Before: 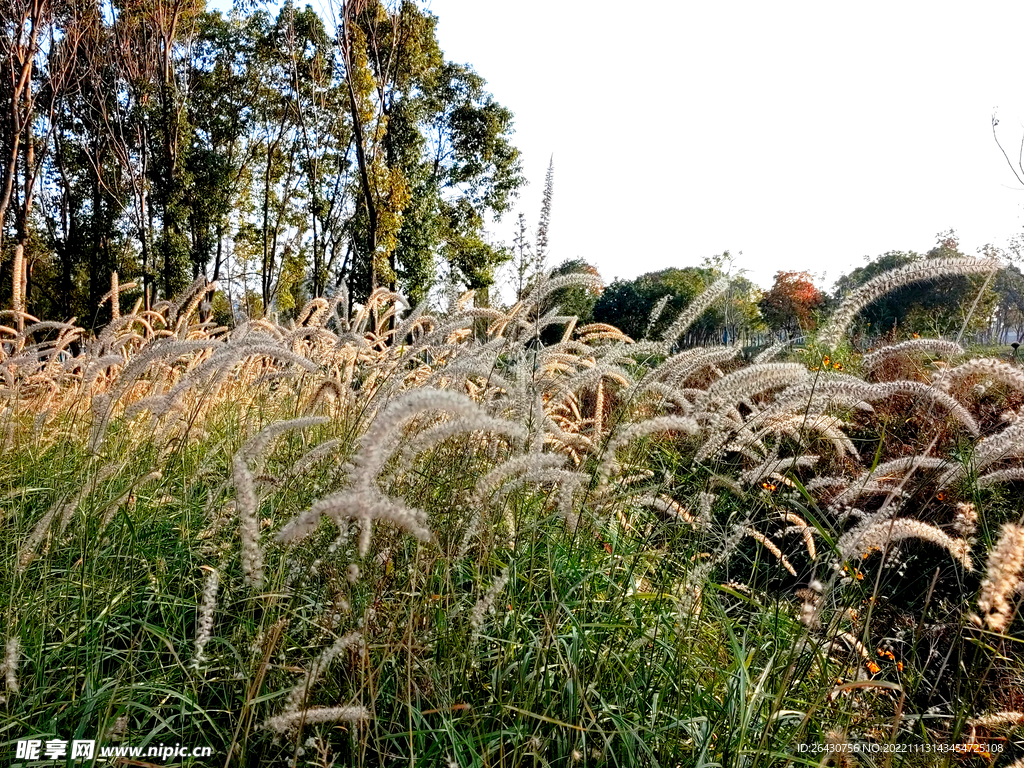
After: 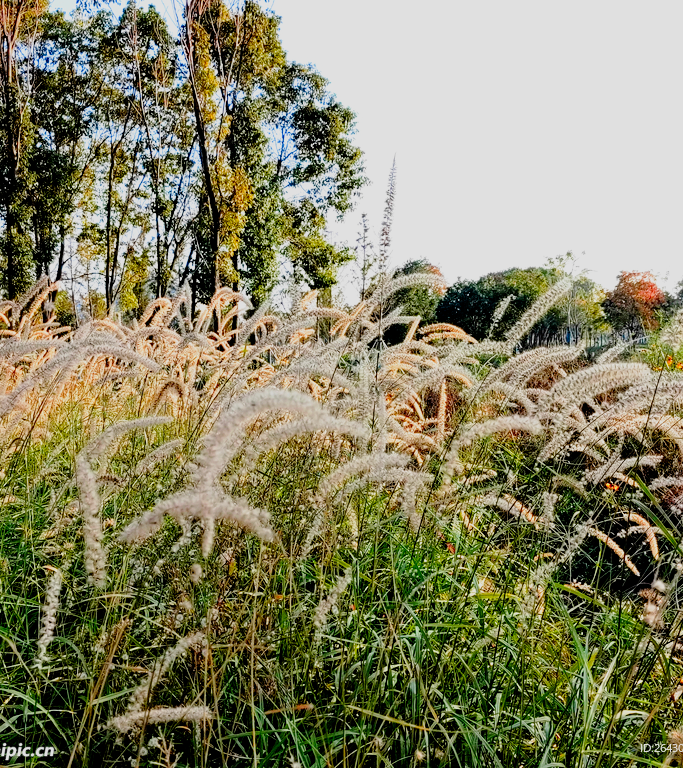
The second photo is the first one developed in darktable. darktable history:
contrast brightness saturation: contrast 0.041, saturation 0.158
filmic rgb: black relative exposure -7.33 EV, white relative exposure 5.05 EV, hardness 3.2
crop: left 15.414%, right 17.833%
exposure: black level correction 0.001, exposure 0.5 EV, compensate exposure bias true, compensate highlight preservation false
